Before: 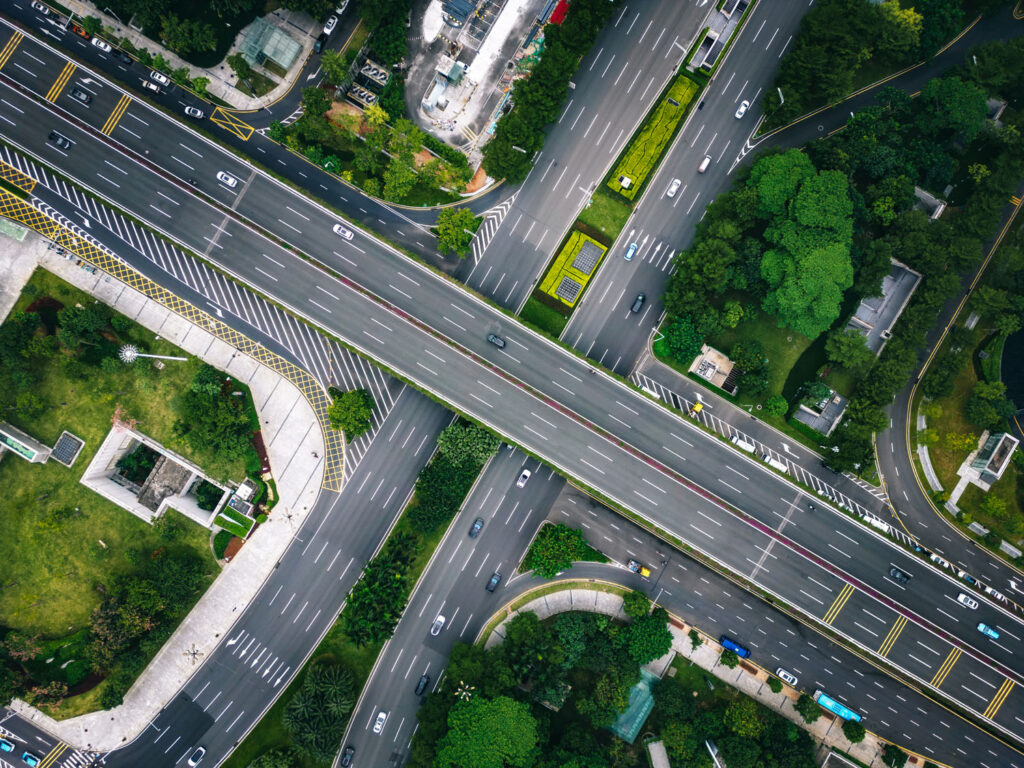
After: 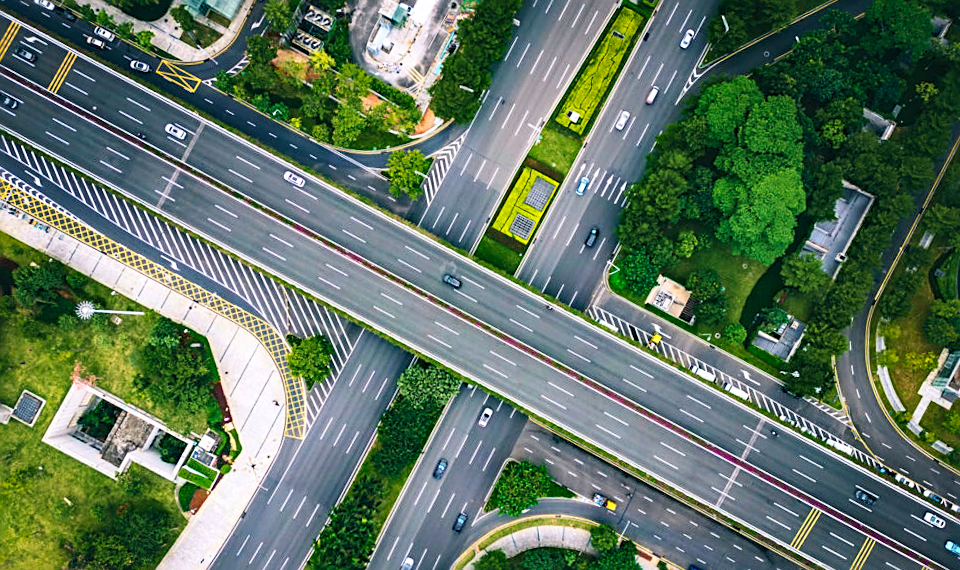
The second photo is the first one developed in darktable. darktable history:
haze removal: compatibility mode true, adaptive false
contrast brightness saturation: contrast 0.2, brightness 0.16, saturation 0.22
rotate and perspective: rotation -2.56°, automatic cropping off
sharpen: on, module defaults
base curve: curves: ch0 [(0, 0) (0.283, 0.295) (1, 1)], preserve colors none
crop: left 5.596%, top 10.314%, right 3.534%, bottom 19.395%
velvia: on, module defaults
